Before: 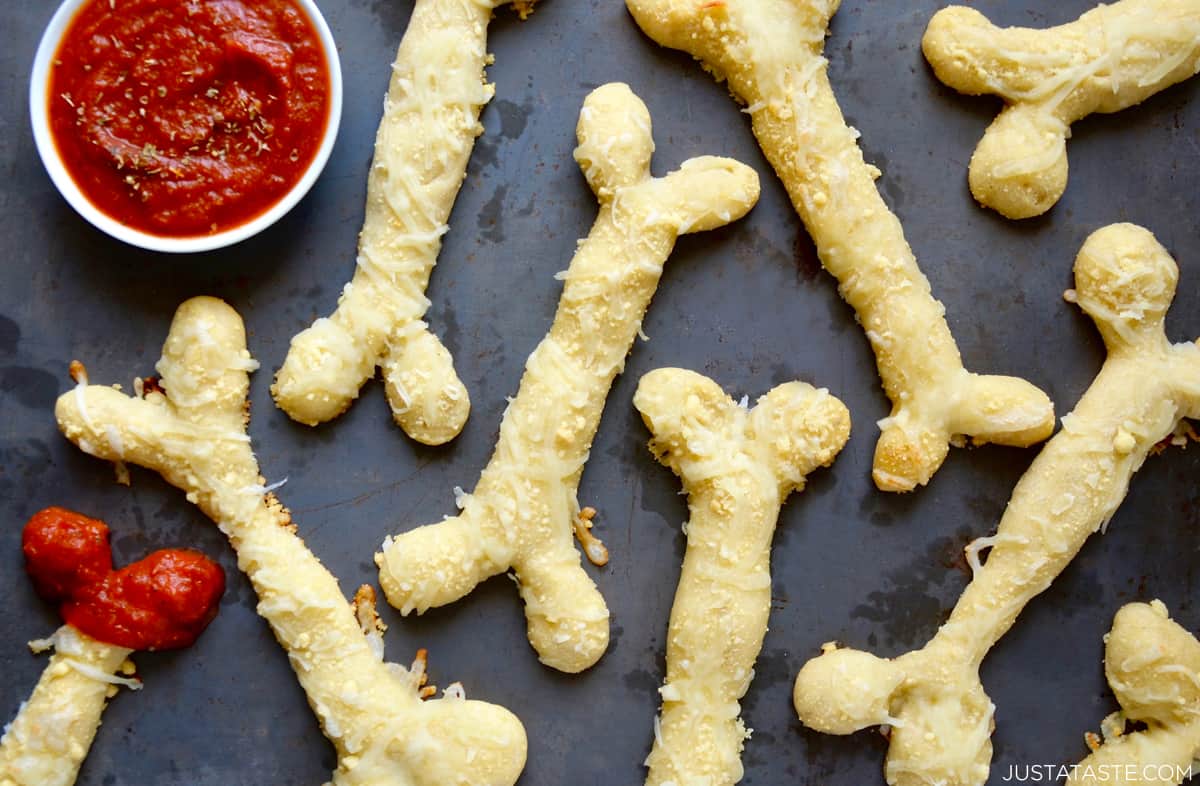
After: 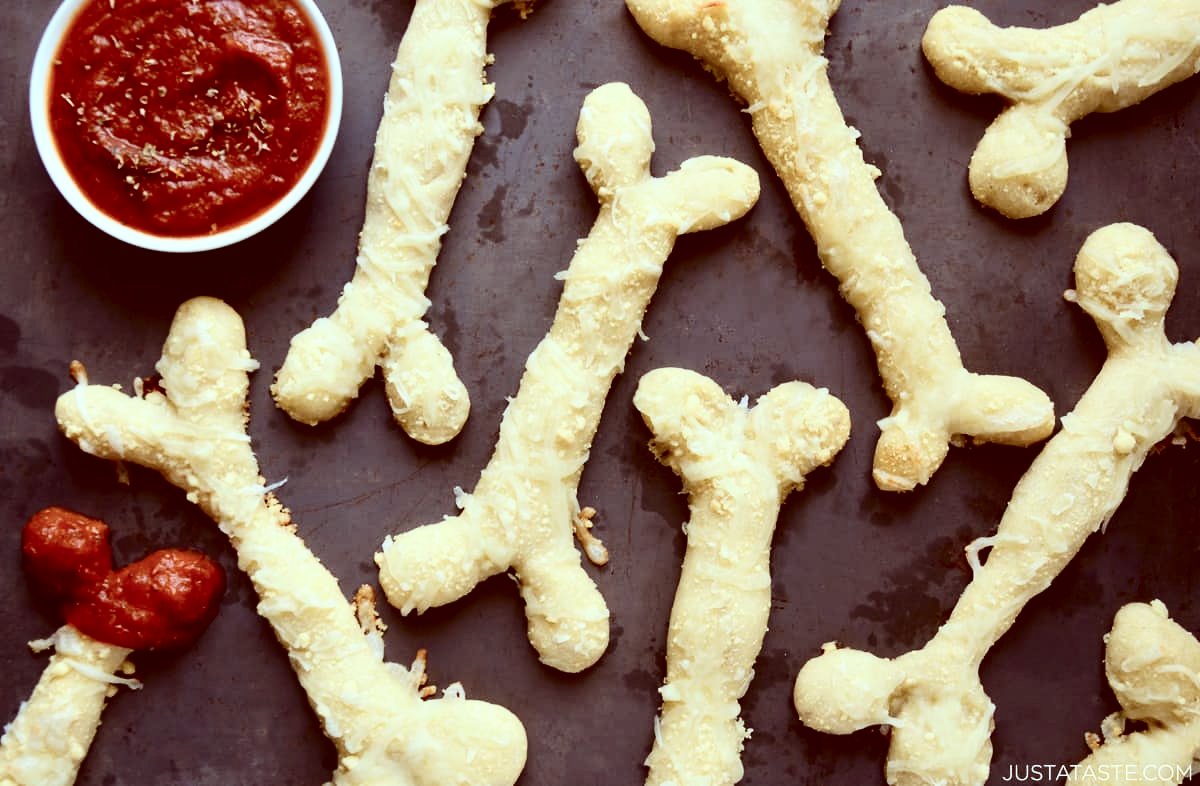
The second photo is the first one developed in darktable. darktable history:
color correction: highlights a* -7.09, highlights b* -0.185, shadows a* 20.12, shadows b* 12.17
contrast brightness saturation: contrast 0.253, saturation -0.319
